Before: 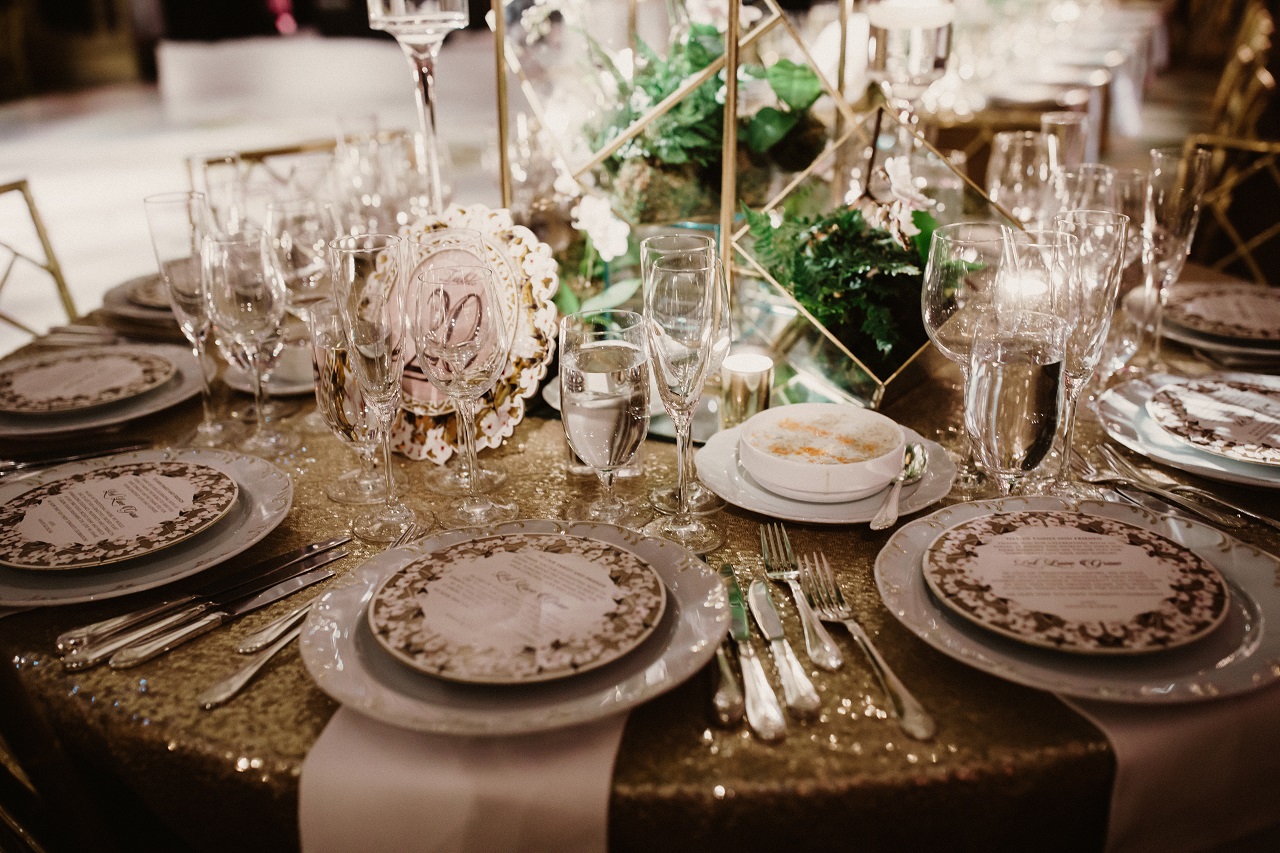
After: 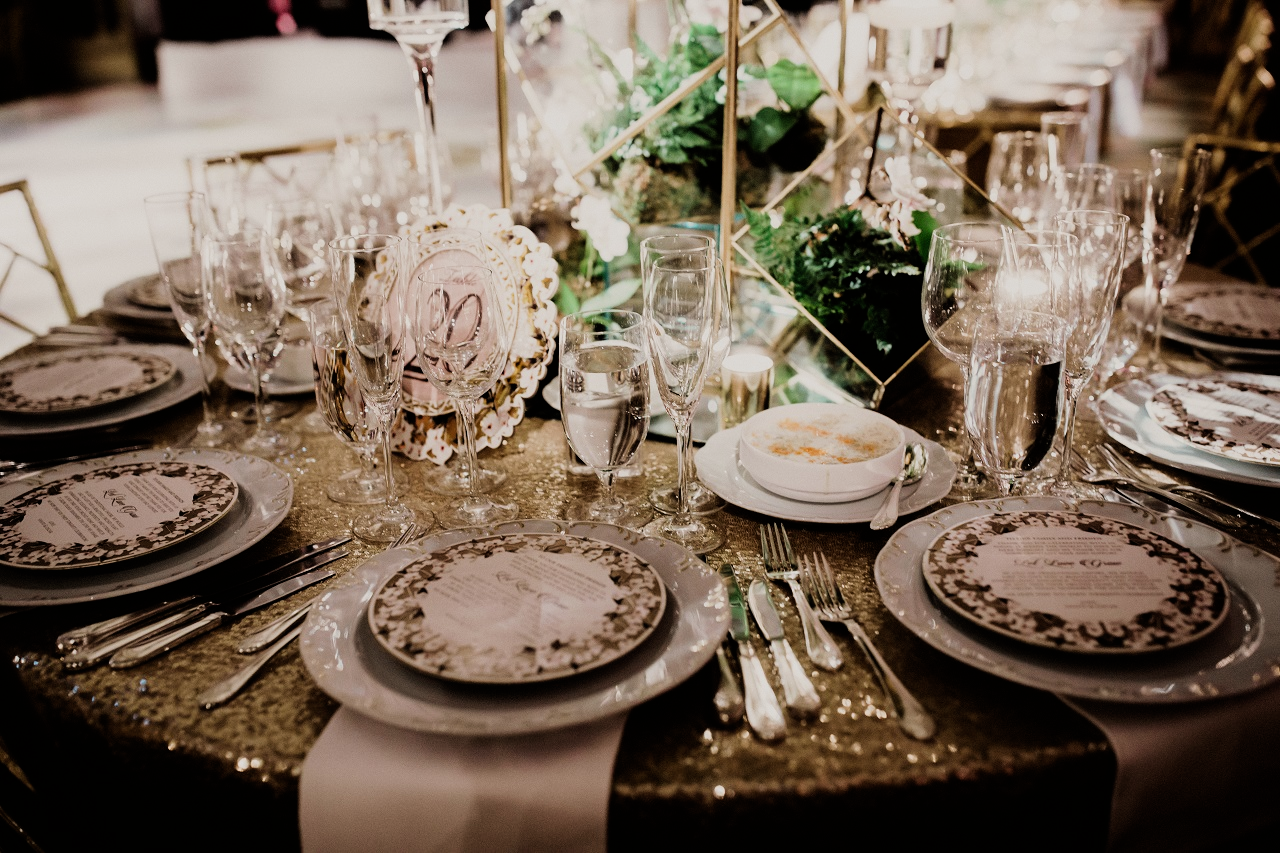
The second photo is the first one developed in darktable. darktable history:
filmic rgb: black relative exposure -7.65 EV, white relative exposure 4.56 EV, threshold 3 EV, hardness 3.61, contrast 1.248, enable highlight reconstruction true
